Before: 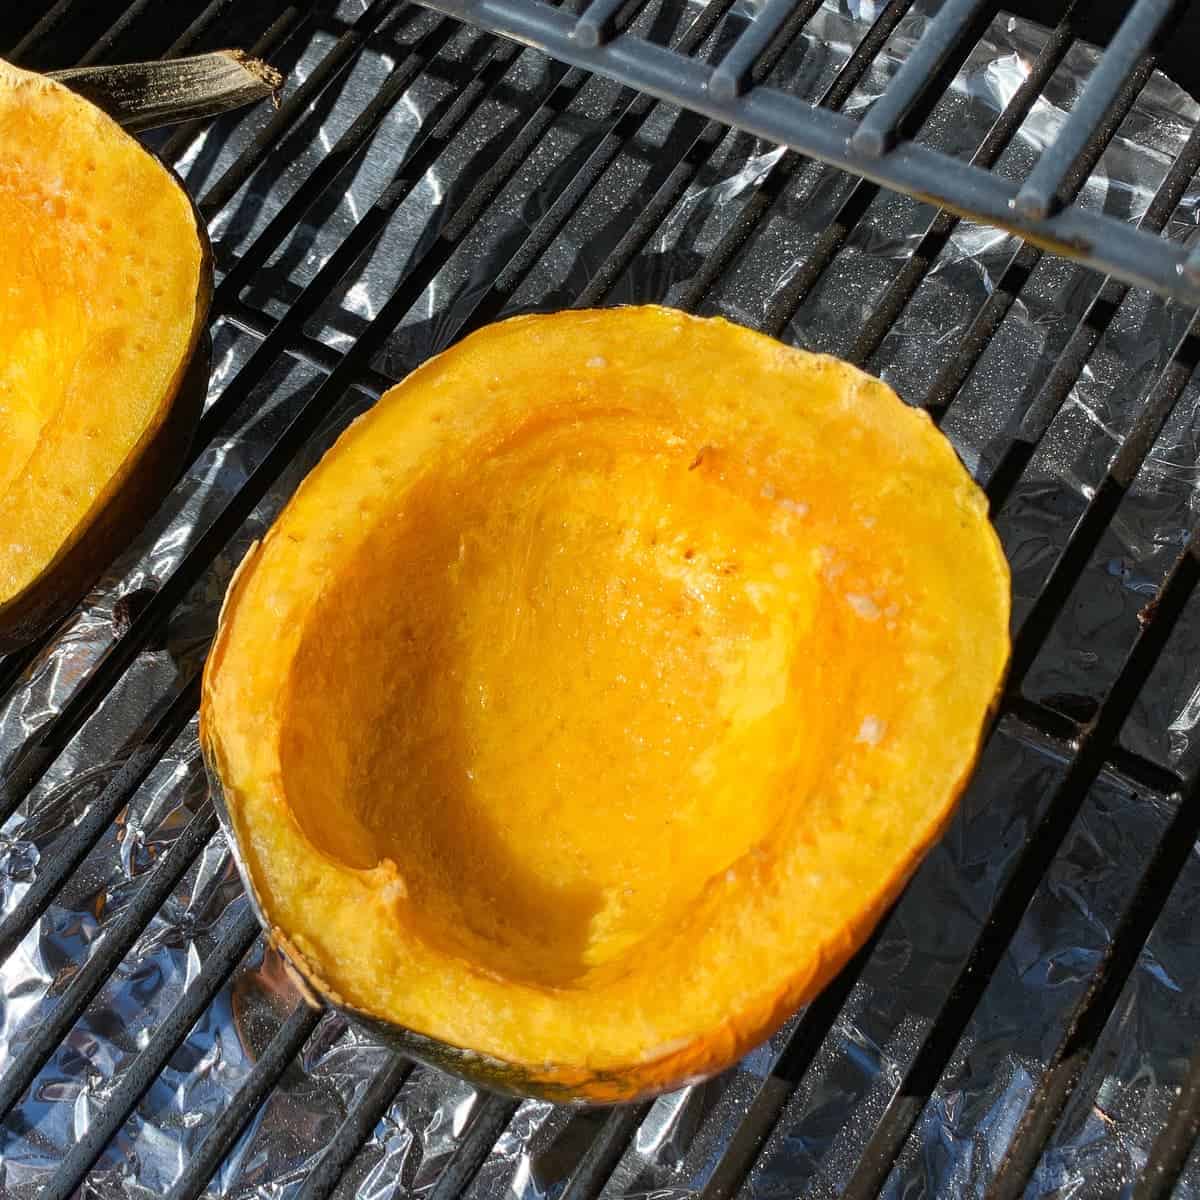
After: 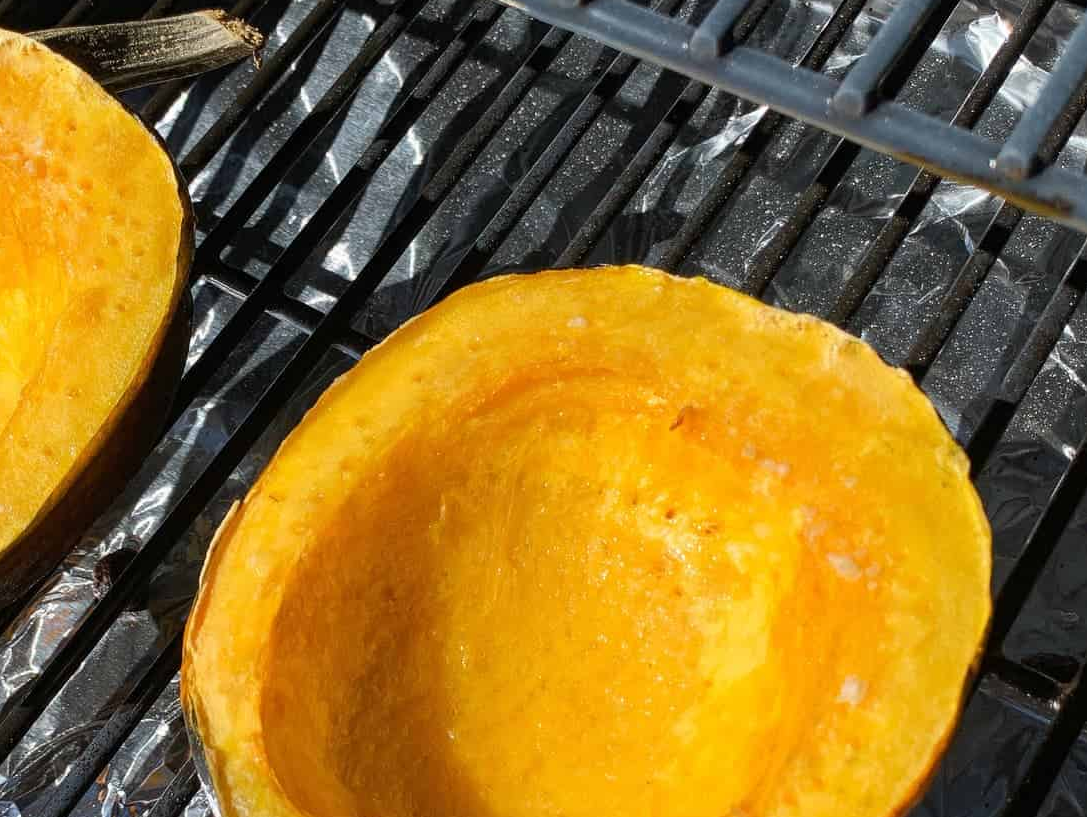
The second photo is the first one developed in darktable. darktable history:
exposure: compensate exposure bias true, compensate highlight preservation false
crop: left 1.617%, top 3.381%, right 7.752%, bottom 28.488%
